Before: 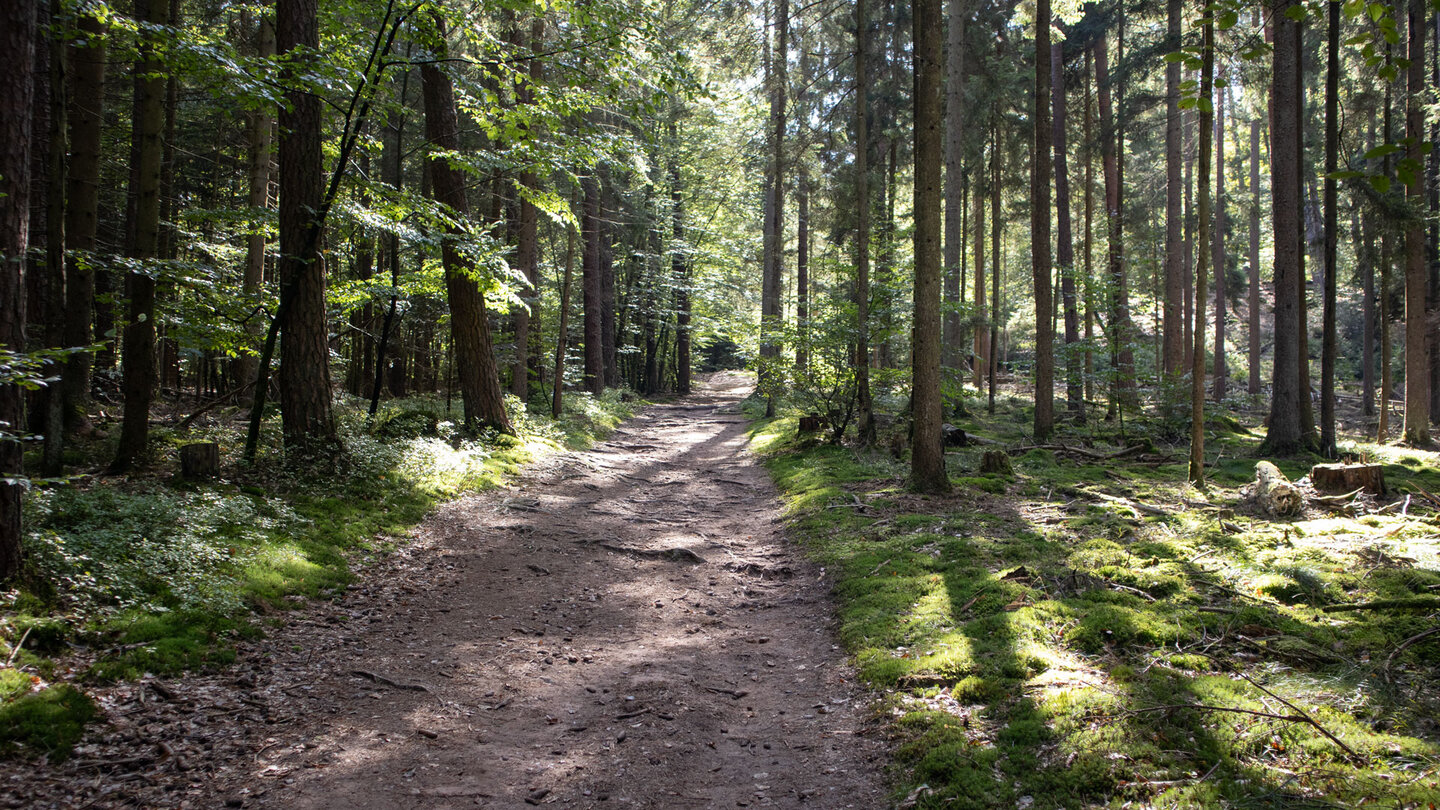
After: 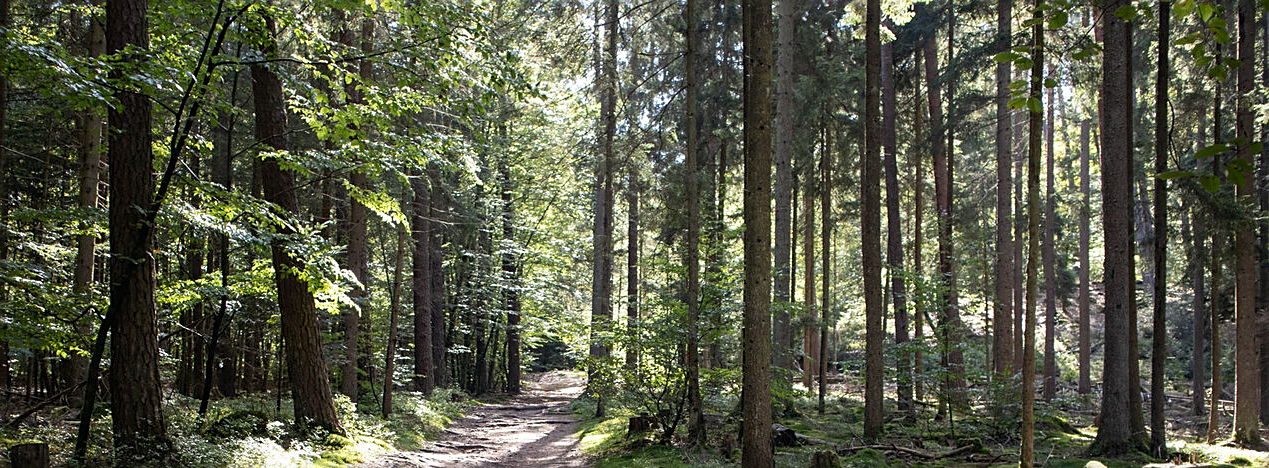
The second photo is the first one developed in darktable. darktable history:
crop and rotate: left 11.81%, bottom 42.202%
sharpen: on, module defaults
